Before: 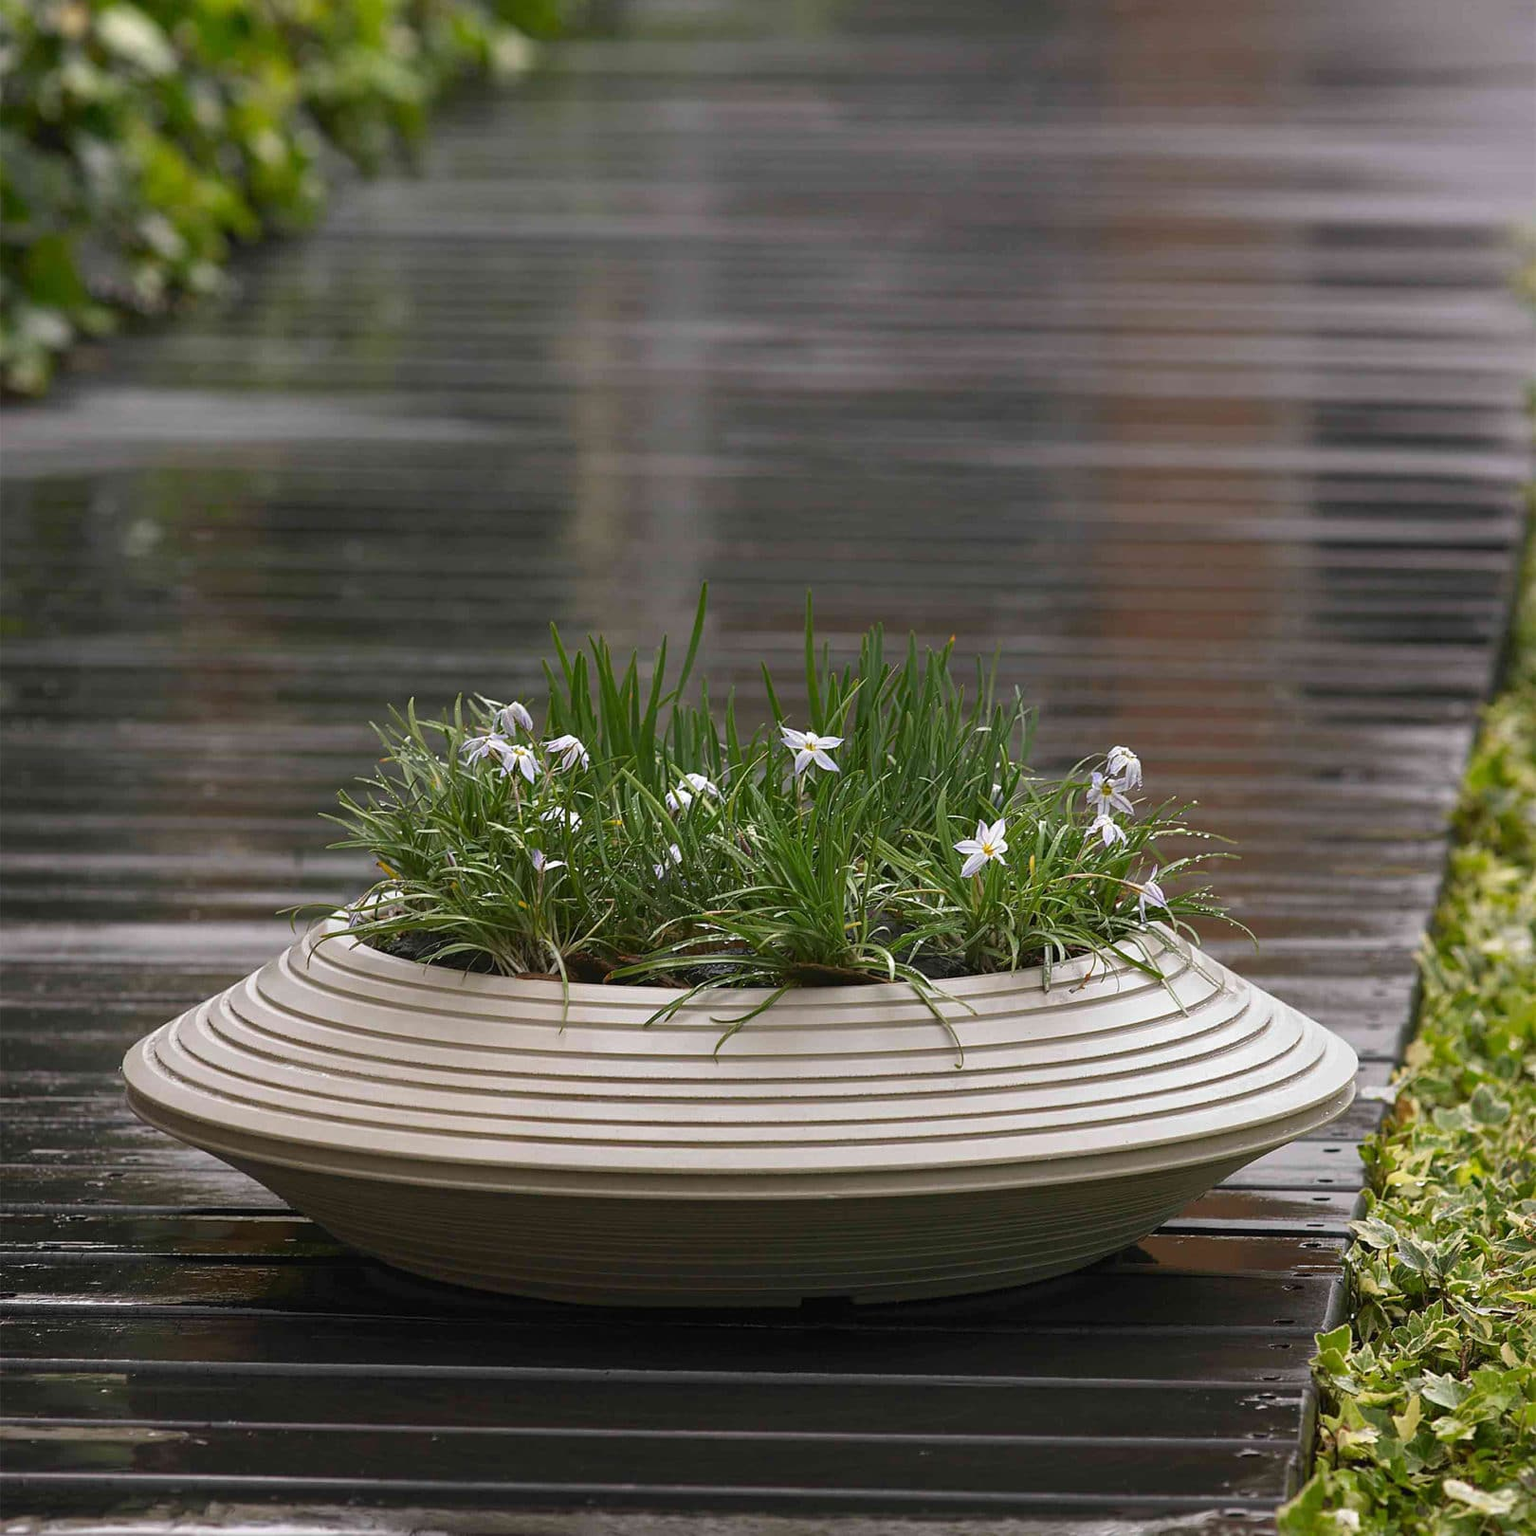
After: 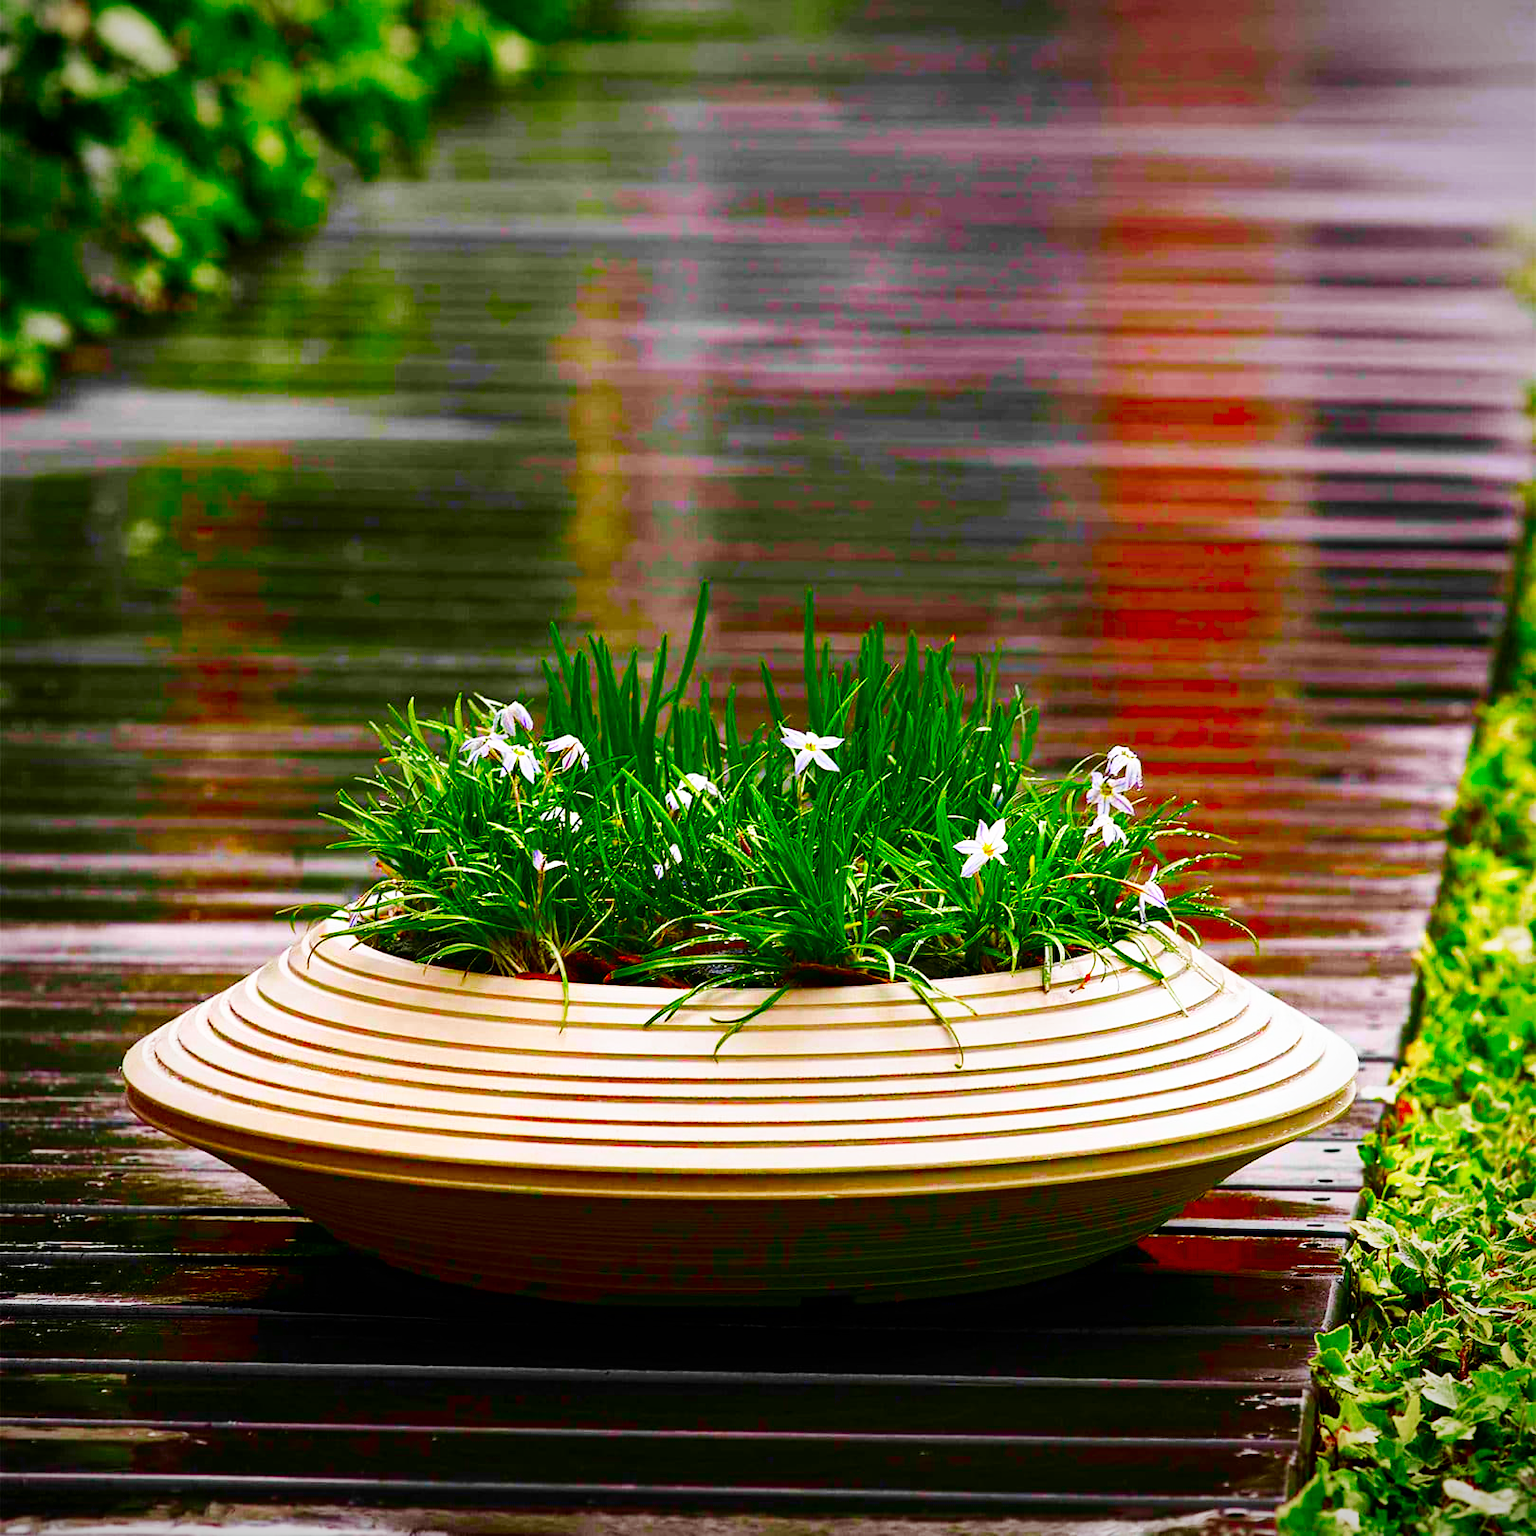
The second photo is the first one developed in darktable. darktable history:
contrast brightness saturation: brightness -0.247, saturation 0.203
color correction: highlights b* -0.002, saturation 2.97
base curve: curves: ch0 [(0, 0) (0.007, 0.004) (0.027, 0.03) (0.046, 0.07) (0.207, 0.54) (0.442, 0.872) (0.673, 0.972) (1, 1)], preserve colors none
vignetting: fall-off start 85.2%, fall-off radius 80.2%, width/height ratio 1.218
